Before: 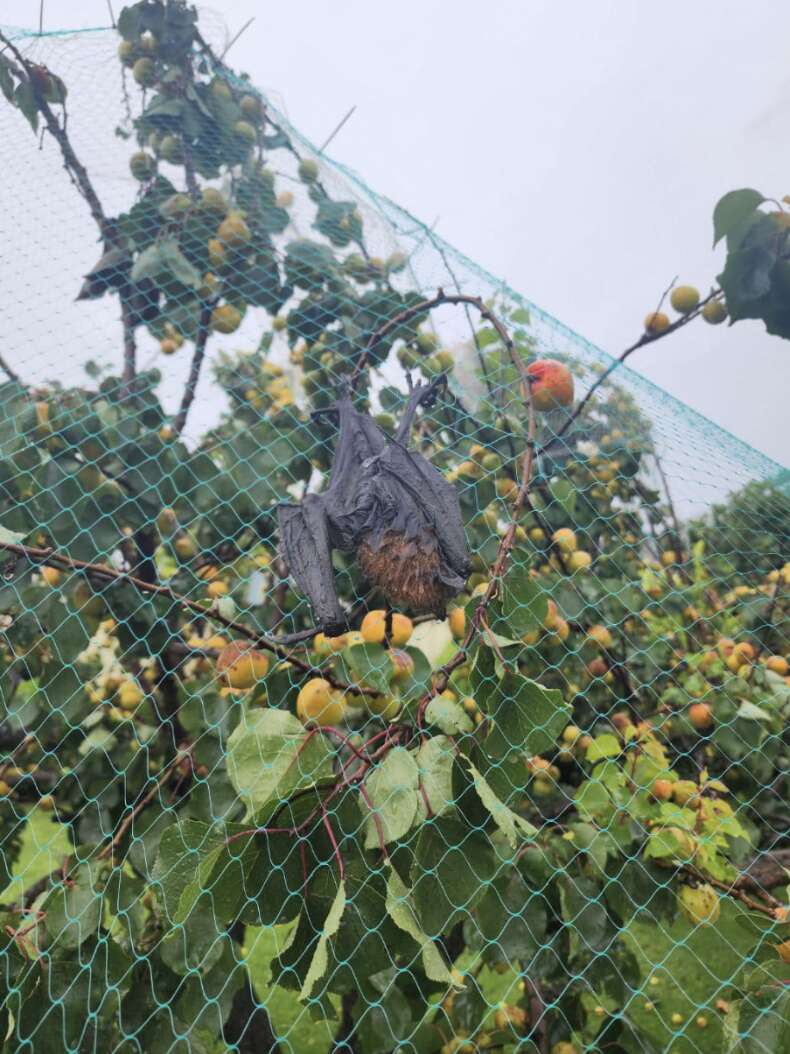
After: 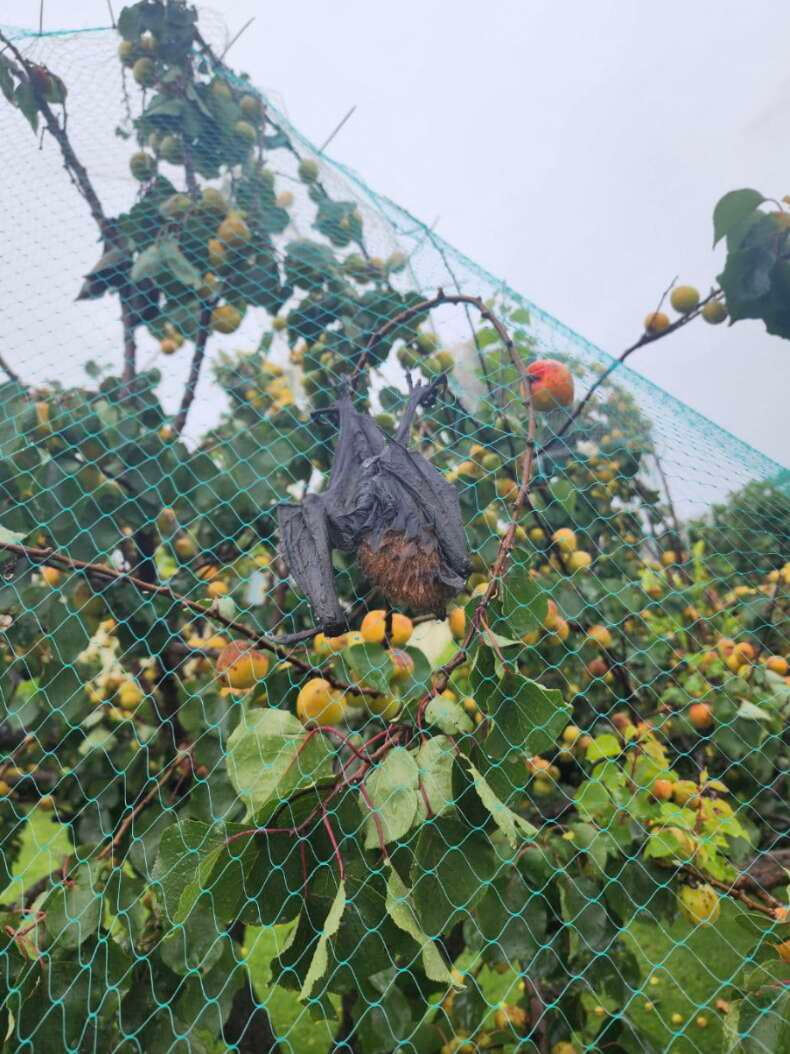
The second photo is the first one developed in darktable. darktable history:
color correction: highlights b* 0.038
